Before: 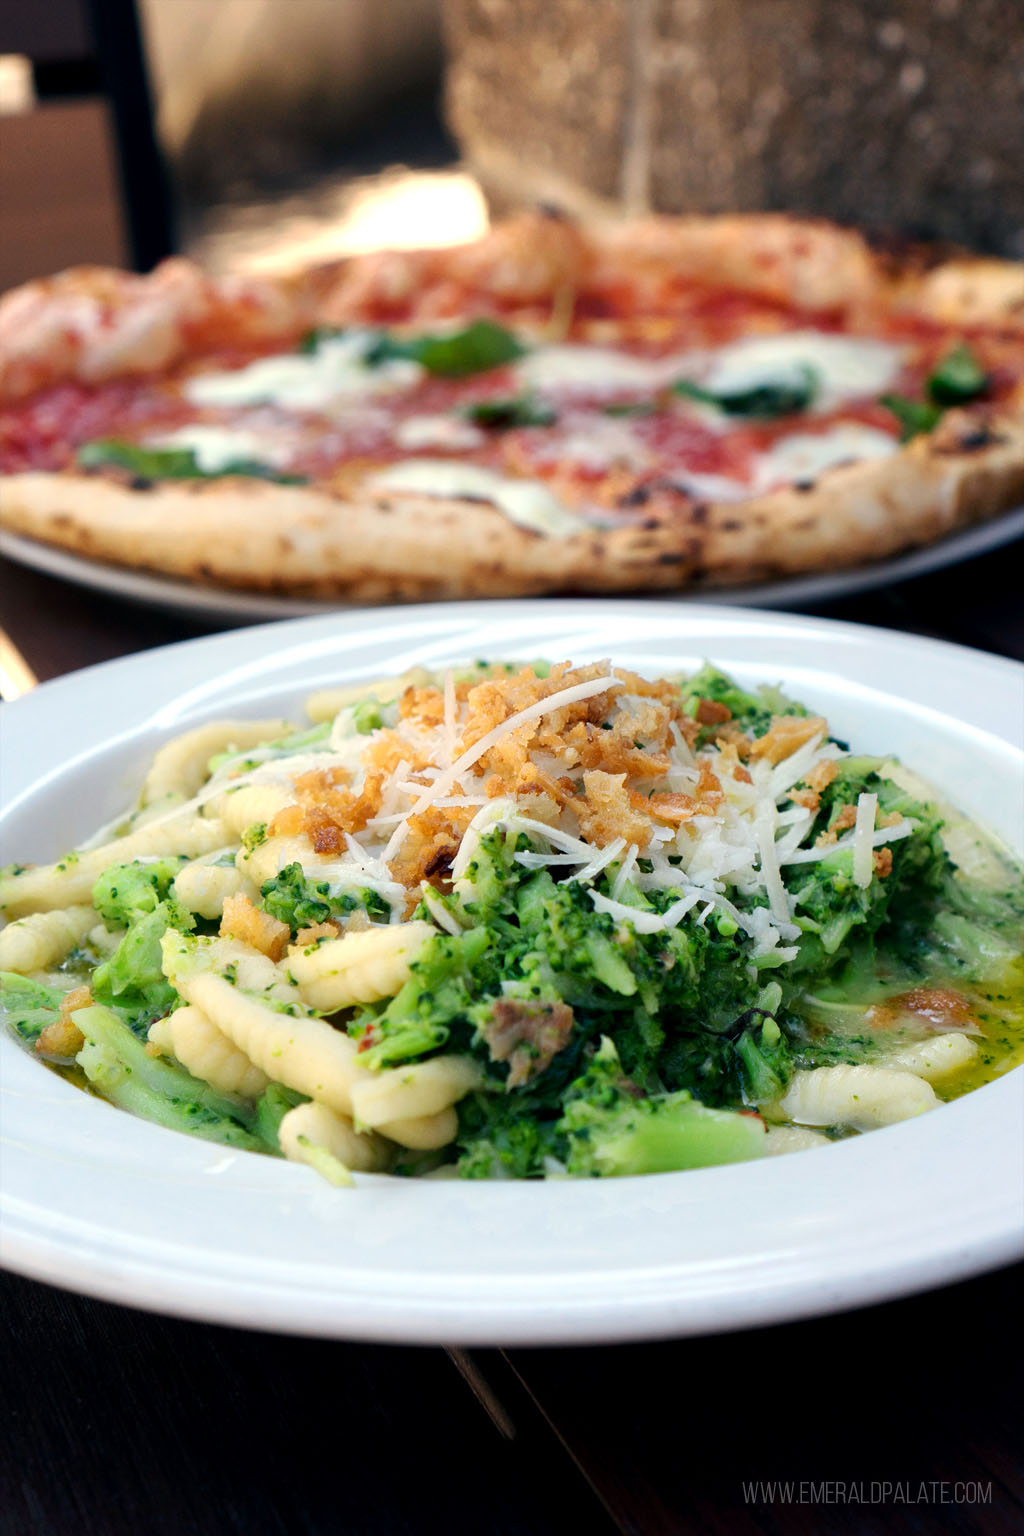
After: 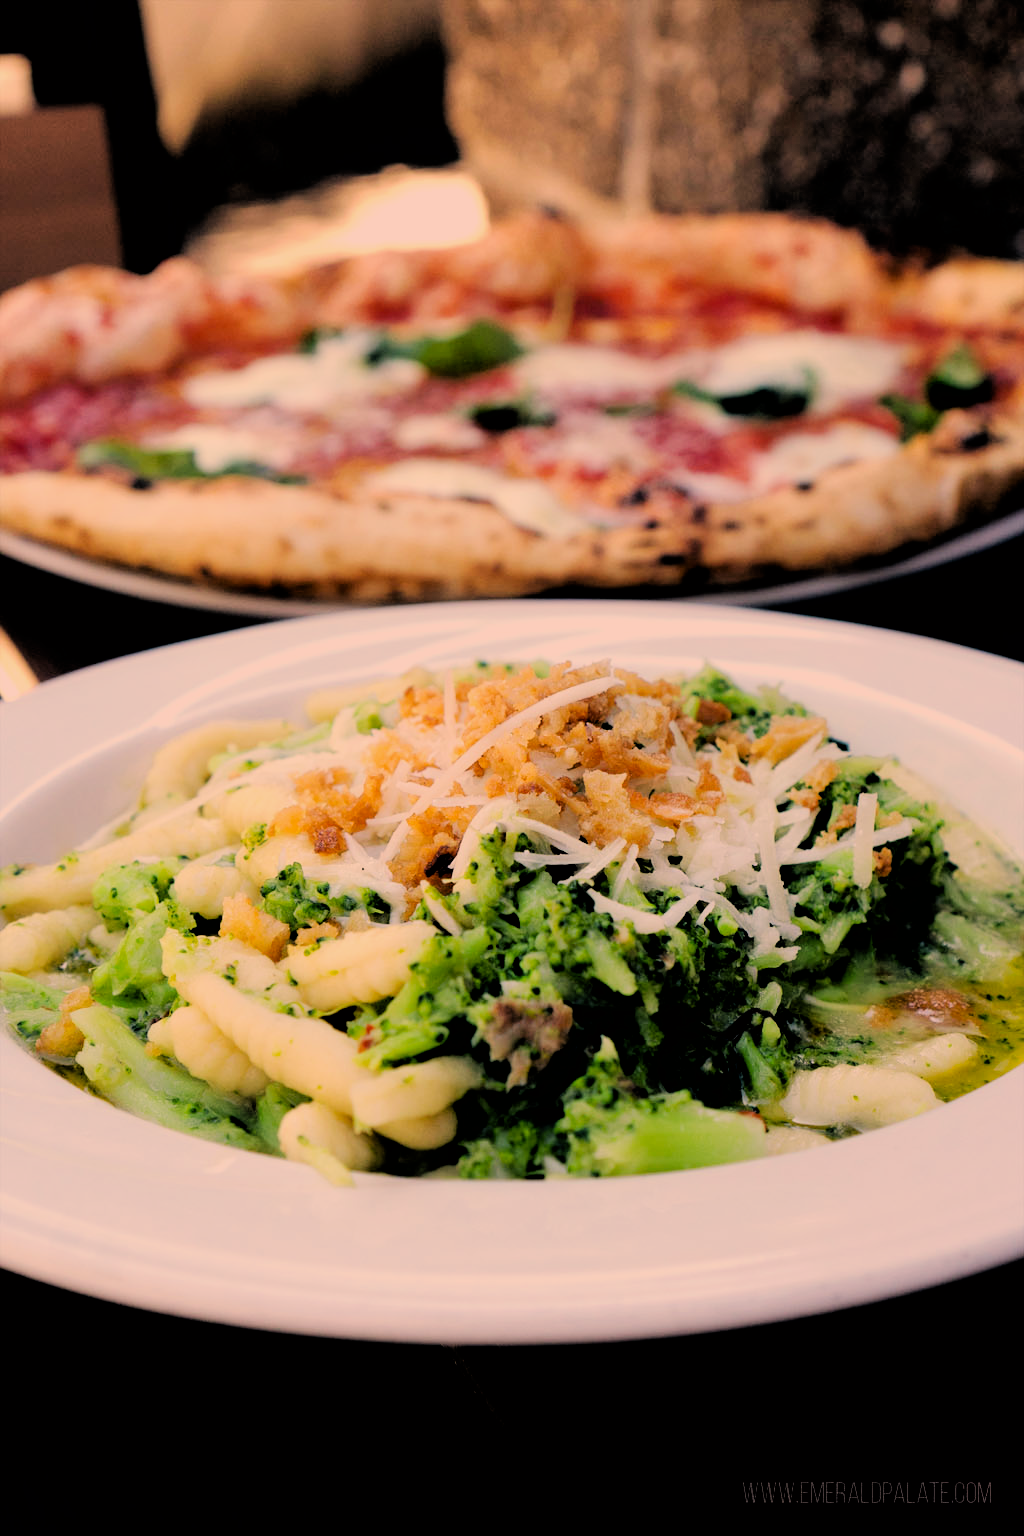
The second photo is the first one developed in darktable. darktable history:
color correction: highlights a* 17.54, highlights b* 18.34
filmic rgb: black relative exposure -2.88 EV, white relative exposure 4.56 EV, threshold 3 EV, hardness 1.73, contrast 1.243, enable highlight reconstruction true
